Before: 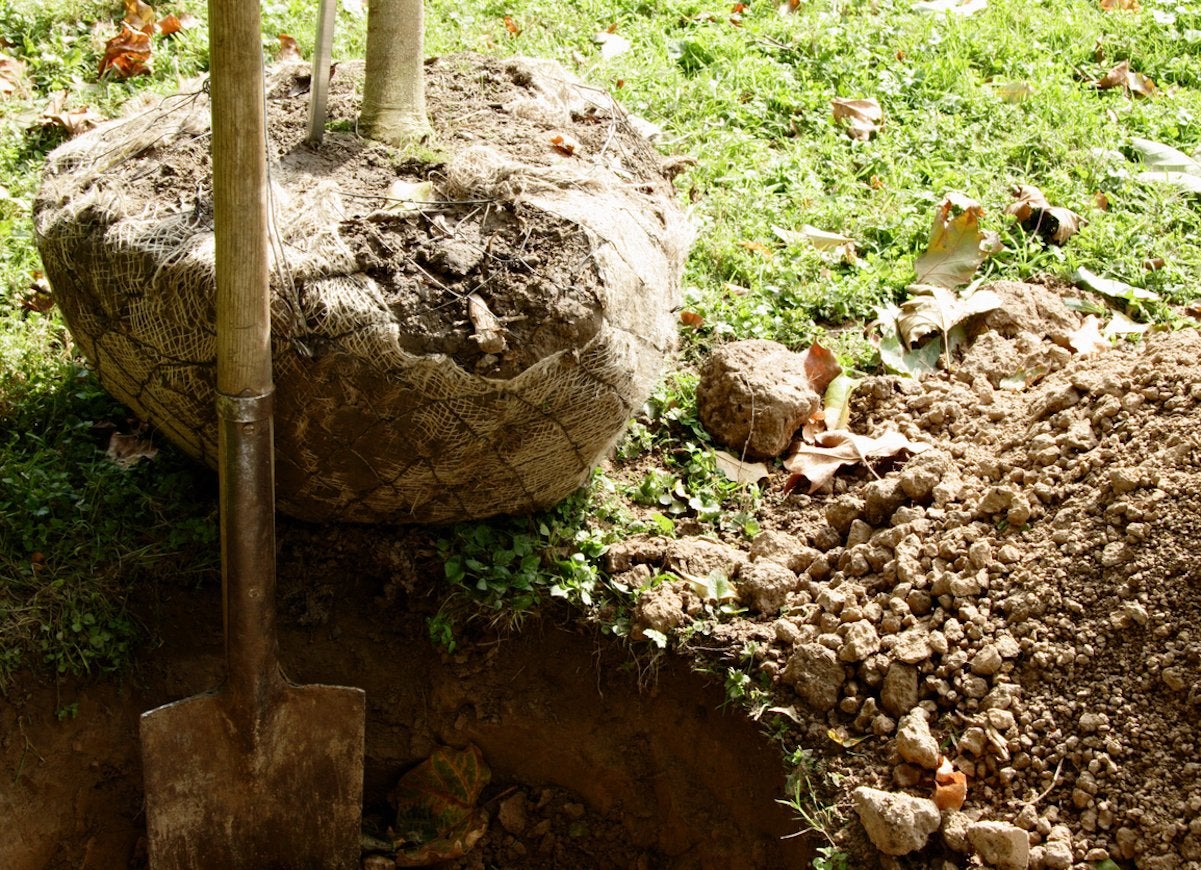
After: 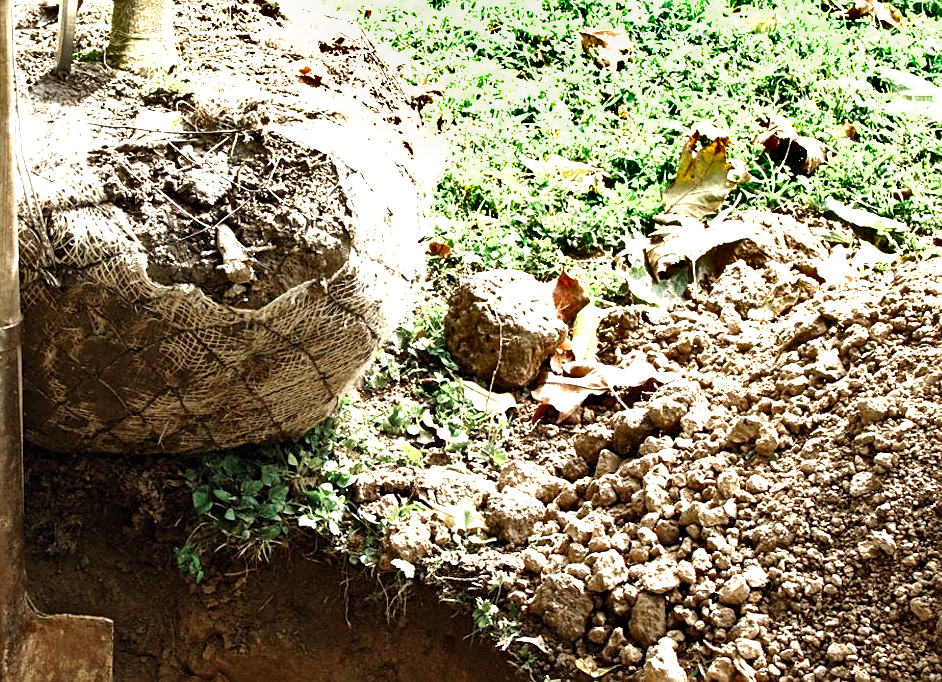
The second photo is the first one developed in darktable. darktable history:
exposure: black level correction 0, exposure 0.704 EV, compensate highlight preservation false
crop and rotate: left 21.028%, top 8.057%, right 0.489%, bottom 13.516%
color zones: curves: ch0 [(0, 0.5) (0.125, 0.4) (0.25, 0.5) (0.375, 0.4) (0.5, 0.4) (0.625, 0.35) (0.75, 0.35) (0.875, 0.5)]; ch1 [(0, 0.35) (0.125, 0.45) (0.25, 0.35) (0.375, 0.35) (0.5, 0.35) (0.625, 0.35) (0.75, 0.45) (0.875, 0.35)]; ch2 [(0, 0.6) (0.125, 0.5) (0.25, 0.5) (0.375, 0.6) (0.5, 0.6) (0.625, 0.5) (0.75, 0.5) (0.875, 0.5)]
shadows and highlights: soften with gaussian
sharpen: on, module defaults
tone equalizer: -8 EV -0.418 EV, -7 EV -0.38 EV, -6 EV -0.34 EV, -5 EV -0.198 EV, -3 EV 0.232 EV, -2 EV 0.354 EV, -1 EV 0.389 EV, +0 EV 0.417 EV
